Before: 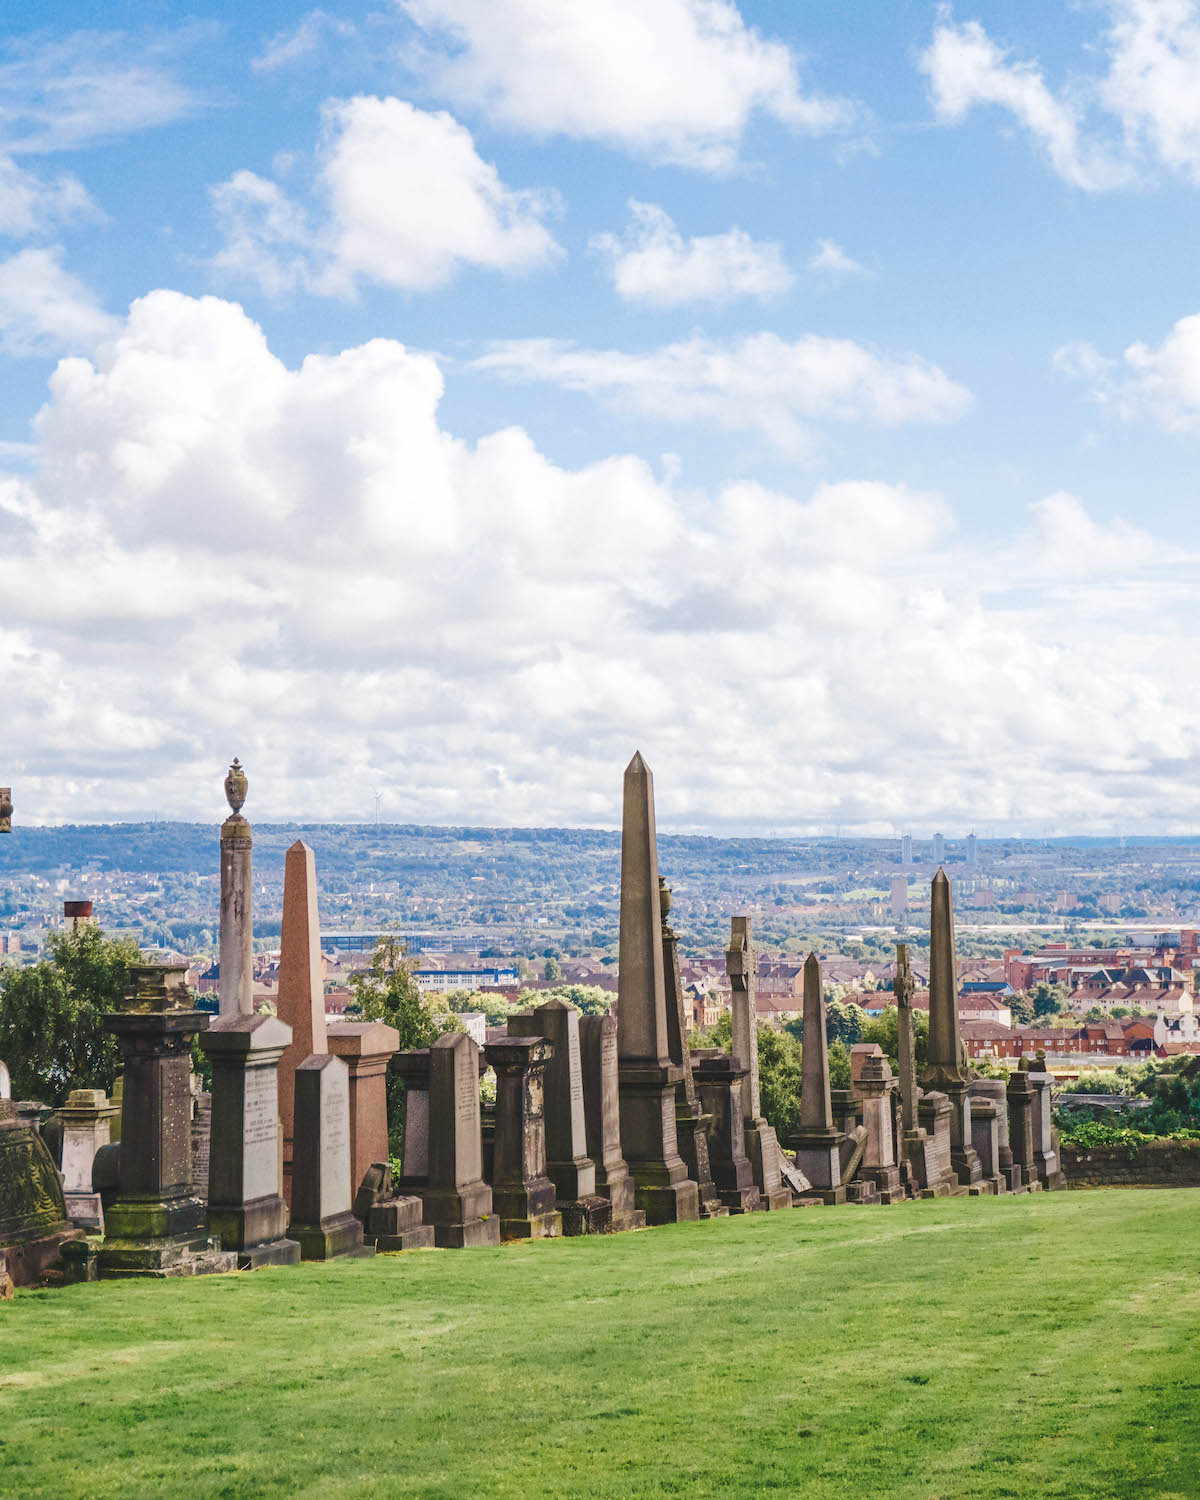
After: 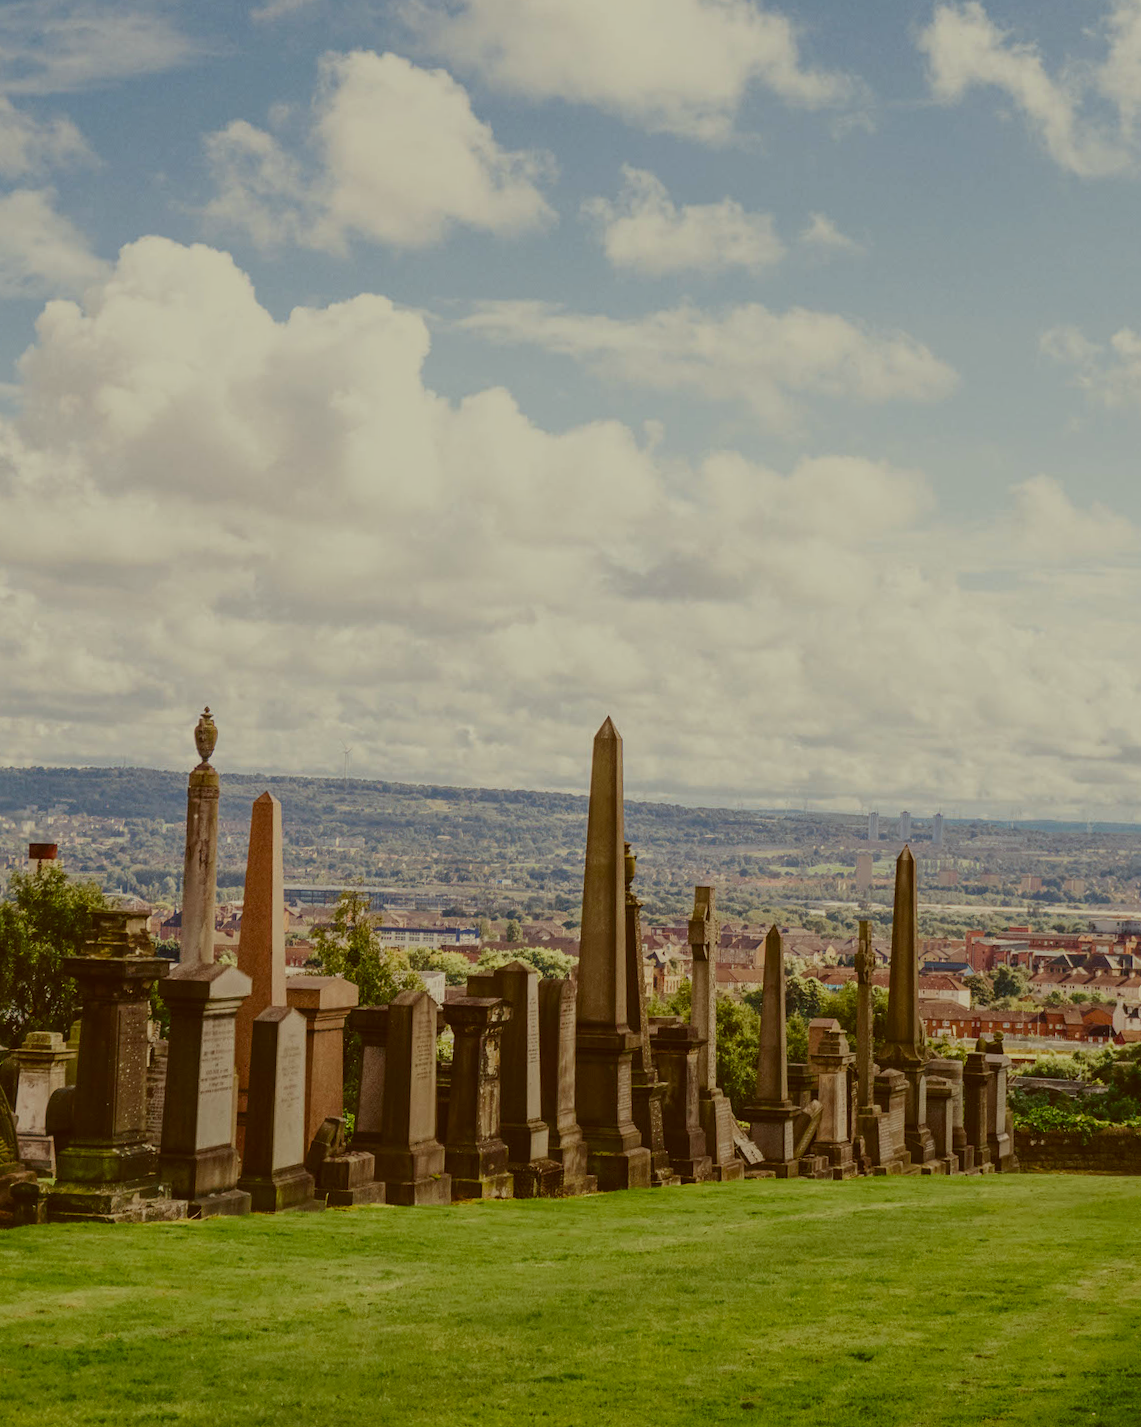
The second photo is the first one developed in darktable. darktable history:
color correction: highlights a* -5.94, highlights b* 9.48, shadows a* 10.12, shadows b* 23.94
crop and rotate: angle -2.38°
contrast brightness saturation: contrast 0.2, brightness 0.16, saturation 0.22
base curve: curves: ch0 [(0, 0) (0.088, 0.125) (0.176, 0.251) (0.354, 0.501) (0.613, 0.749) (1, 0.877)], preserve colors none
exposure: exposure -2.002 EV, compensate highlight preservation false
